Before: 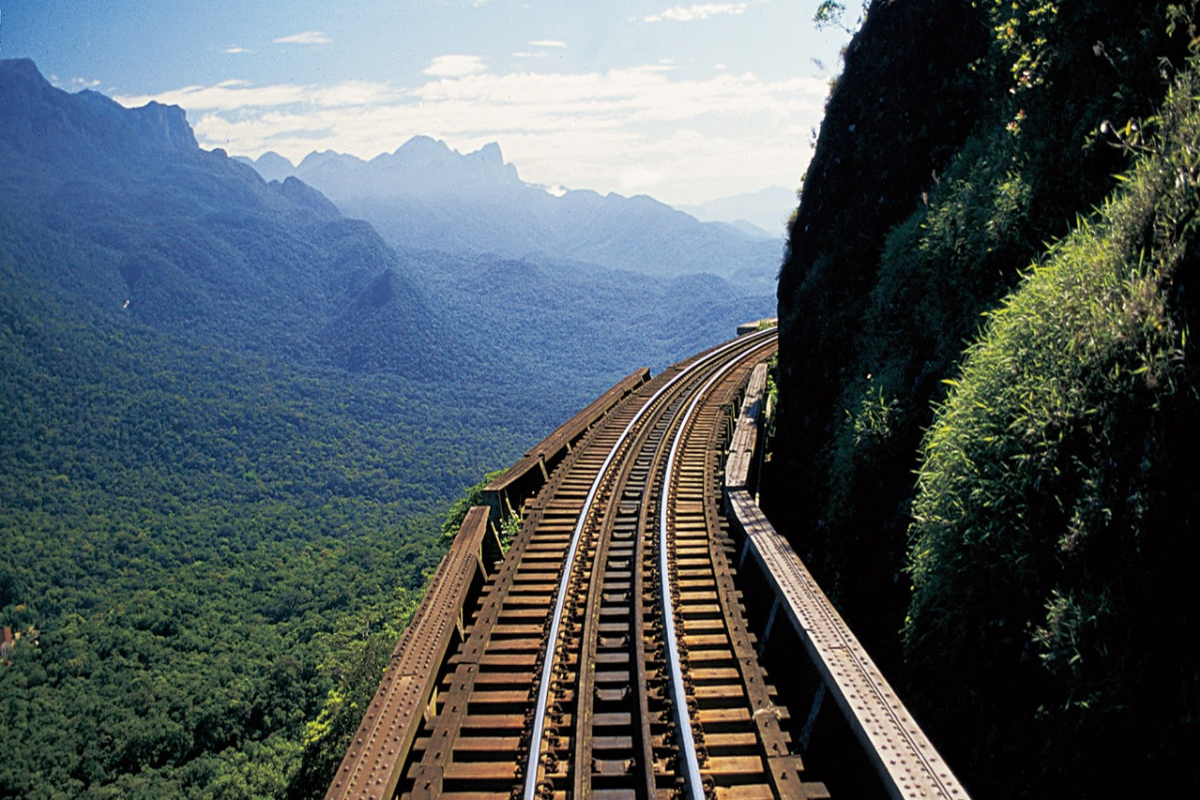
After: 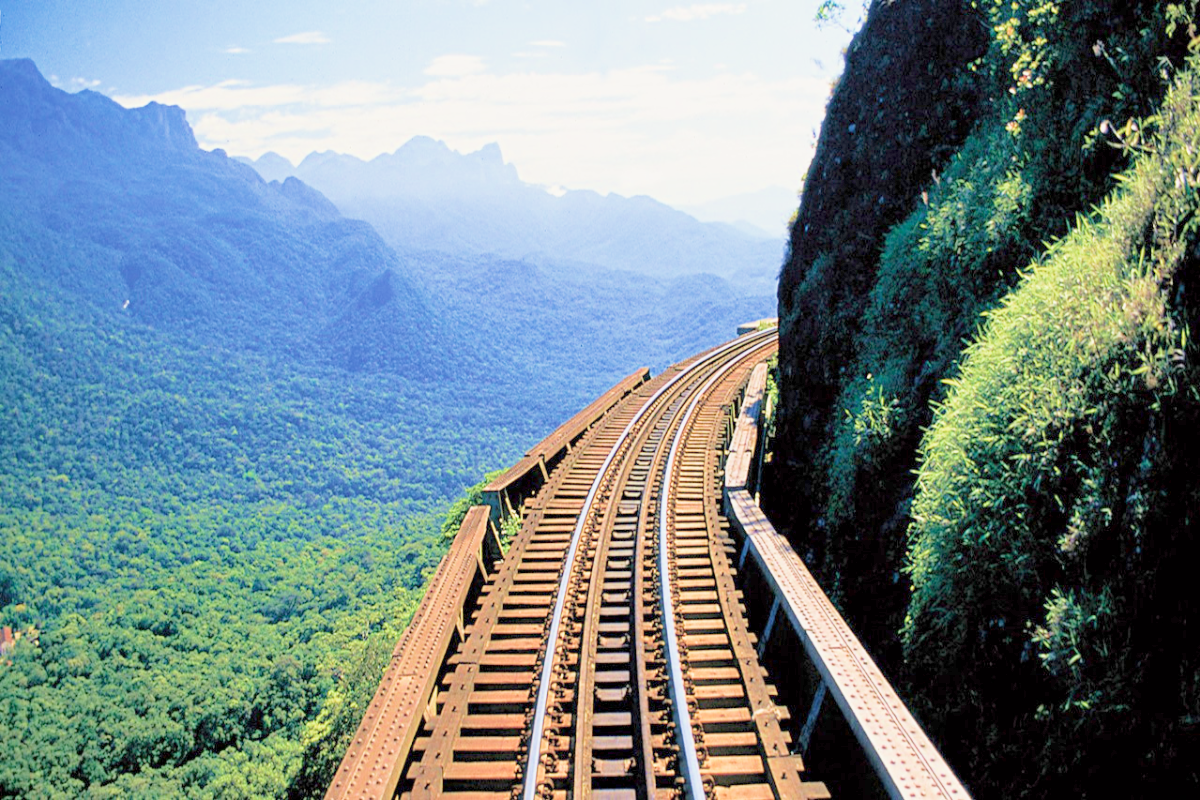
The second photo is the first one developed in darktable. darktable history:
filmic rgb: middle gray luminance 2.5%, black relative exposure -10 EV, white relative exposure 7 EV, threshold 6 EV, dynamic range scaling 10%, target black luminance 0%, hardness 3.19, latitude 44.39%, contrast 0.682, highlights saturation mix 5%, shadows ↔ highlights balance 13.63%, add noise in highlights 0, color science v3 (2019), use custom middle-gray values true, iterations of high-quality reconstruction 0, contrast in highlights soft, enable highlight reconstruction true
exposure: exposure -0.072 EV, compensate highlight preservation false
velvia: on, module defaults
